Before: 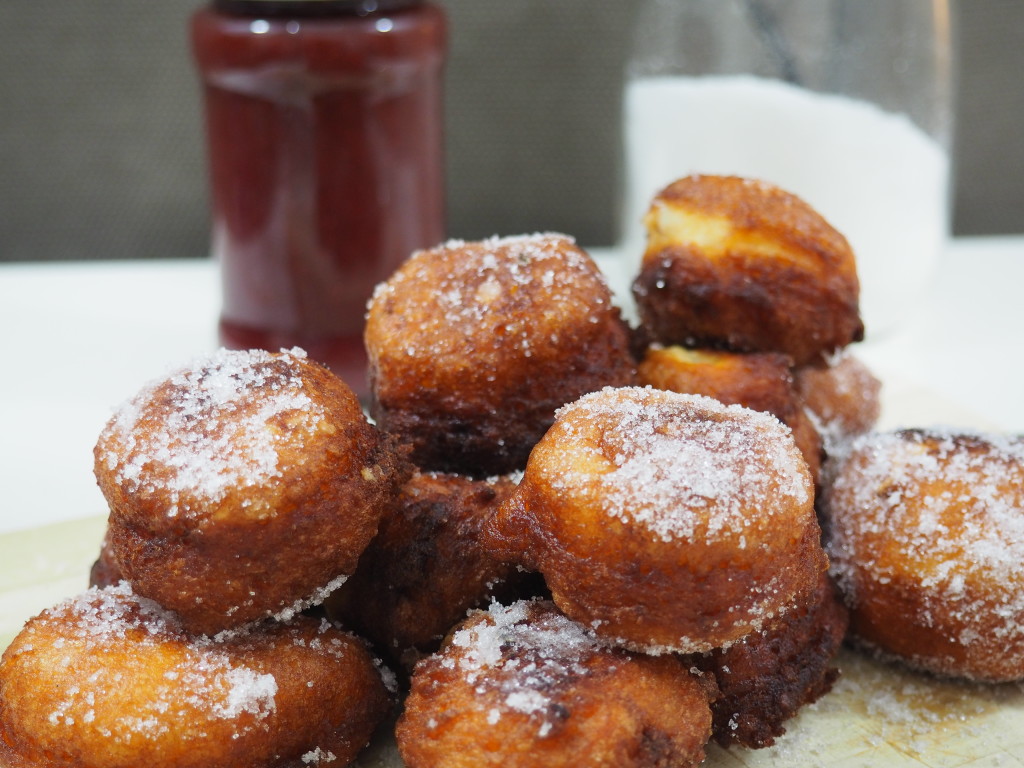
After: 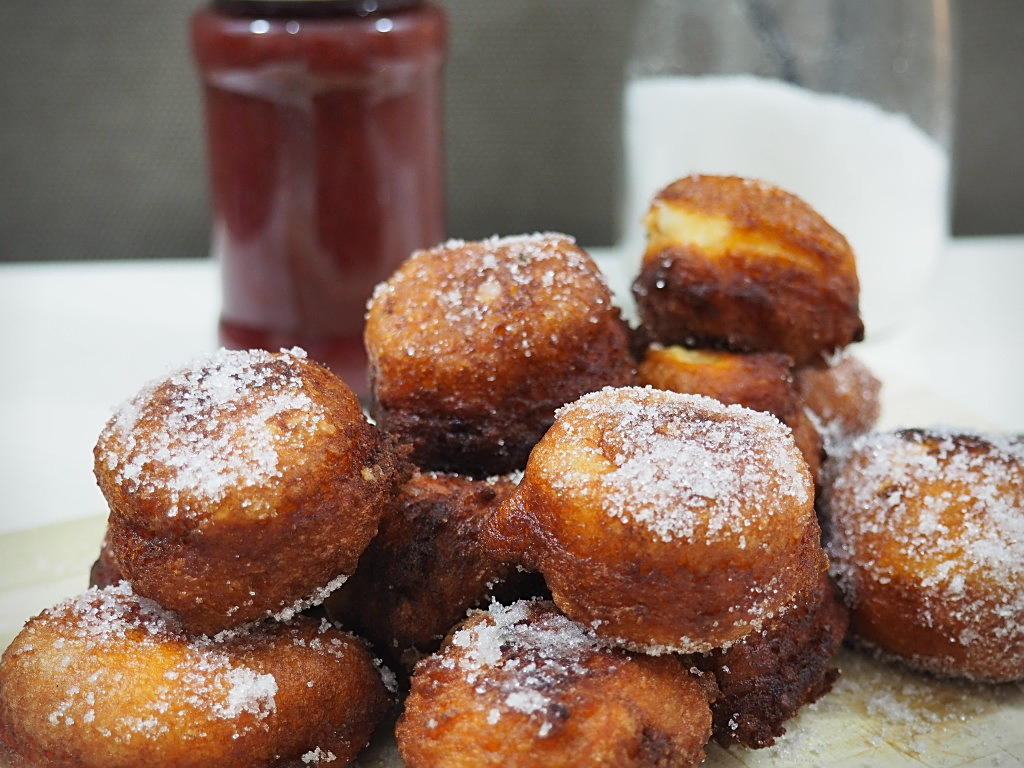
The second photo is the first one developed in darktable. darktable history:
sharpen: on, module defaults
exposure: compensate highlight preservation false
vignetting: fall-off start 92.5%, unbound false
shadows and highlights: low approximation 0.01, soften with gaussian
